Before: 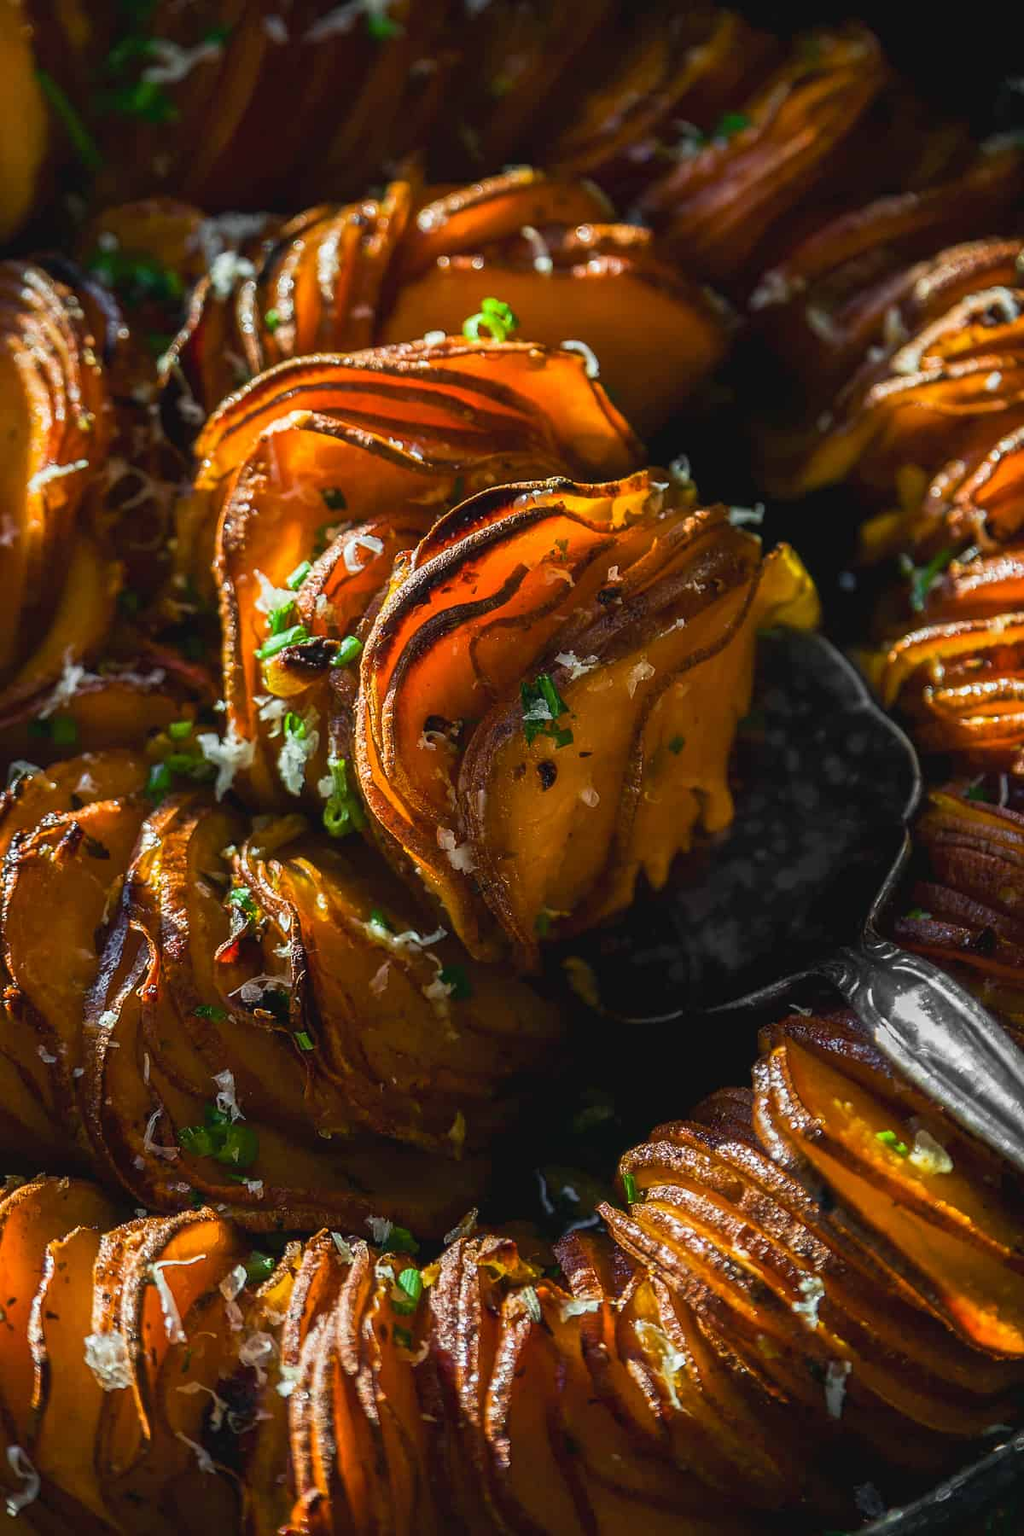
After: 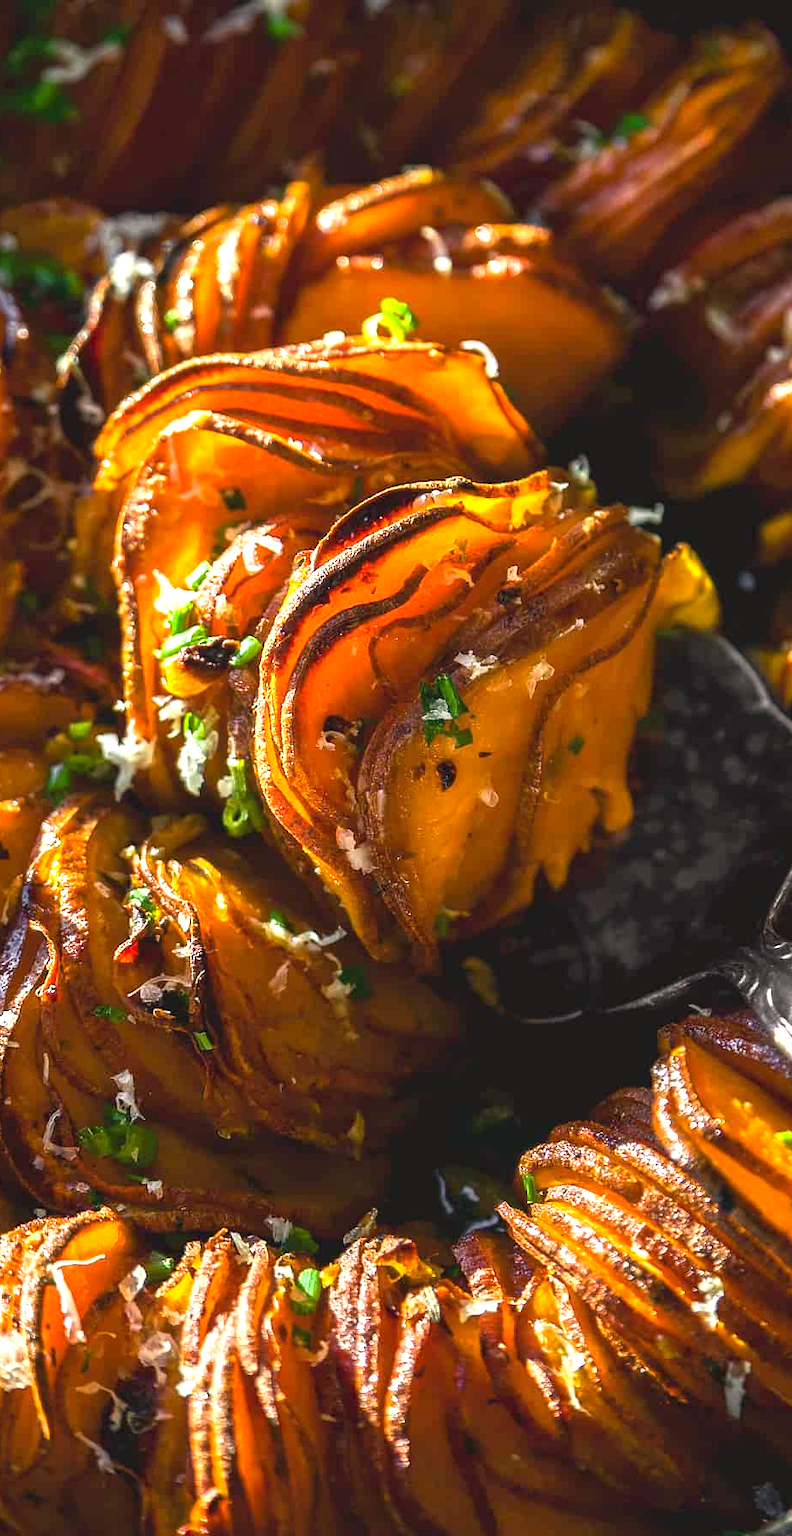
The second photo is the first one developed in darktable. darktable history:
color correction: highlights a* 6.03, highlights b* 4.81
crop: left 9.897%, right 12.643%
exposure: black level correction 0, exposure 1.1 EV, compensate exposure bias true, compensate highlight preservation false
